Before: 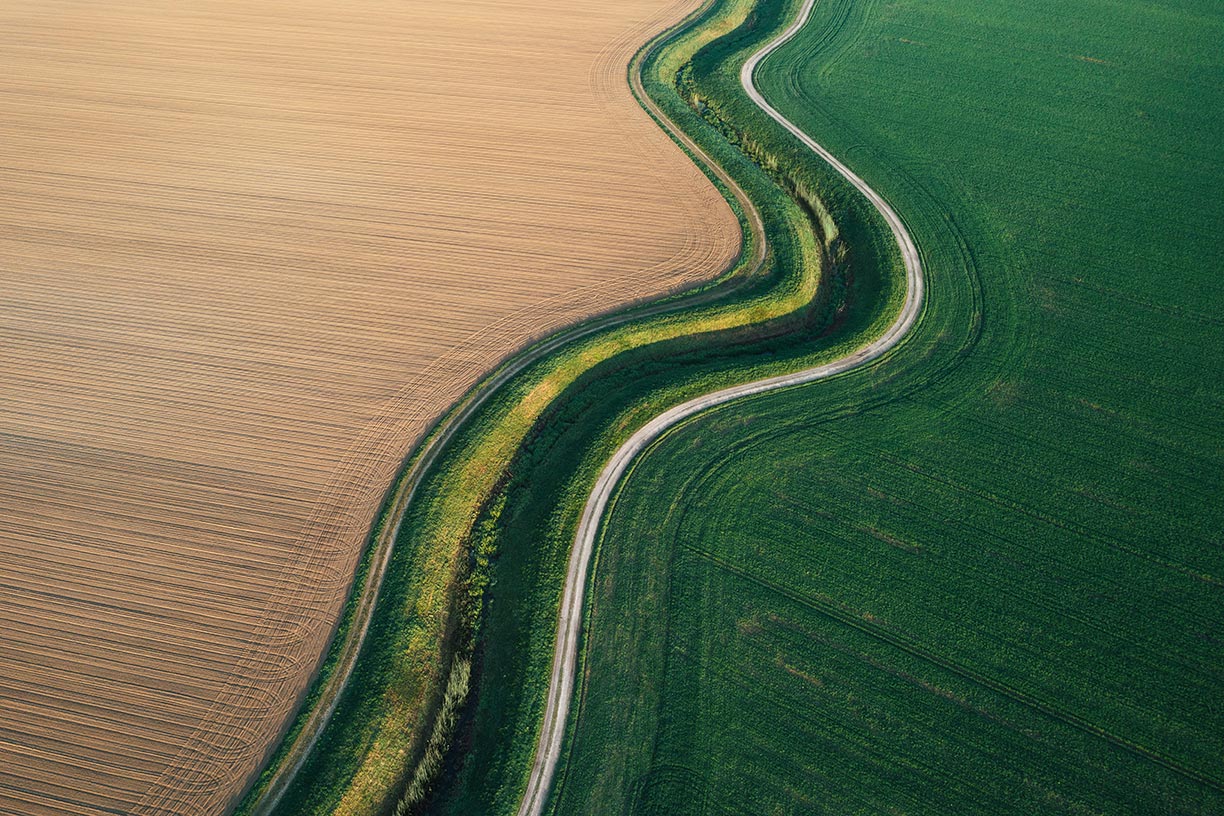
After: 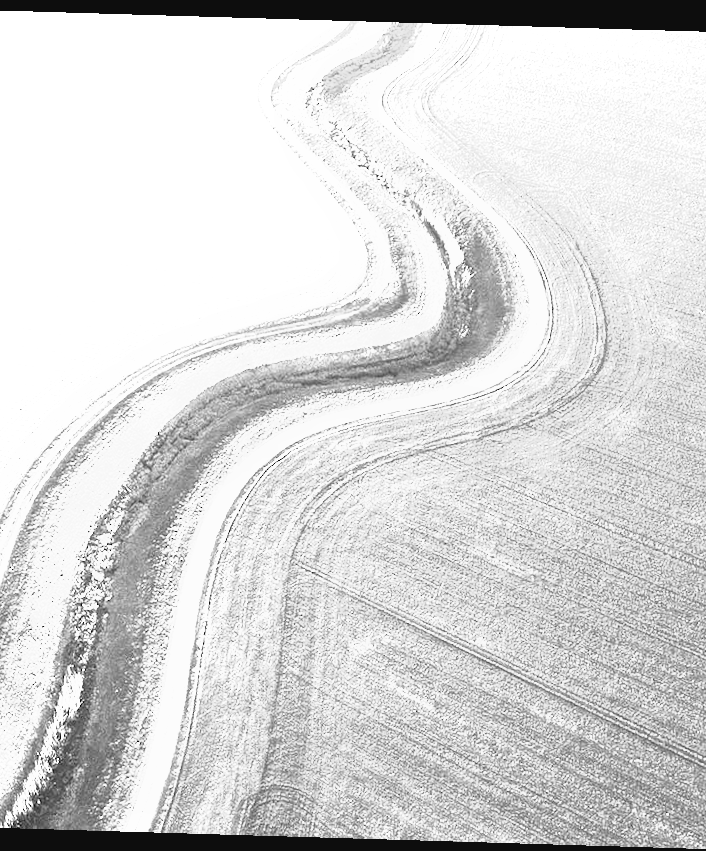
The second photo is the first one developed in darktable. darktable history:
exposure: black level correction 0, exposure 4 EV, compensate exposure bias true, compensate highlight preservation false
crop: left 31.458%, top 0%, right 11.876%
monochrome: on, module defaults
rotate and perspective: rotation 1.72°, automatic cropping off
velvia: on, module defaults
color balance rgb: perceptual saturation grading › global saturation 20%, global vibrance 20%
